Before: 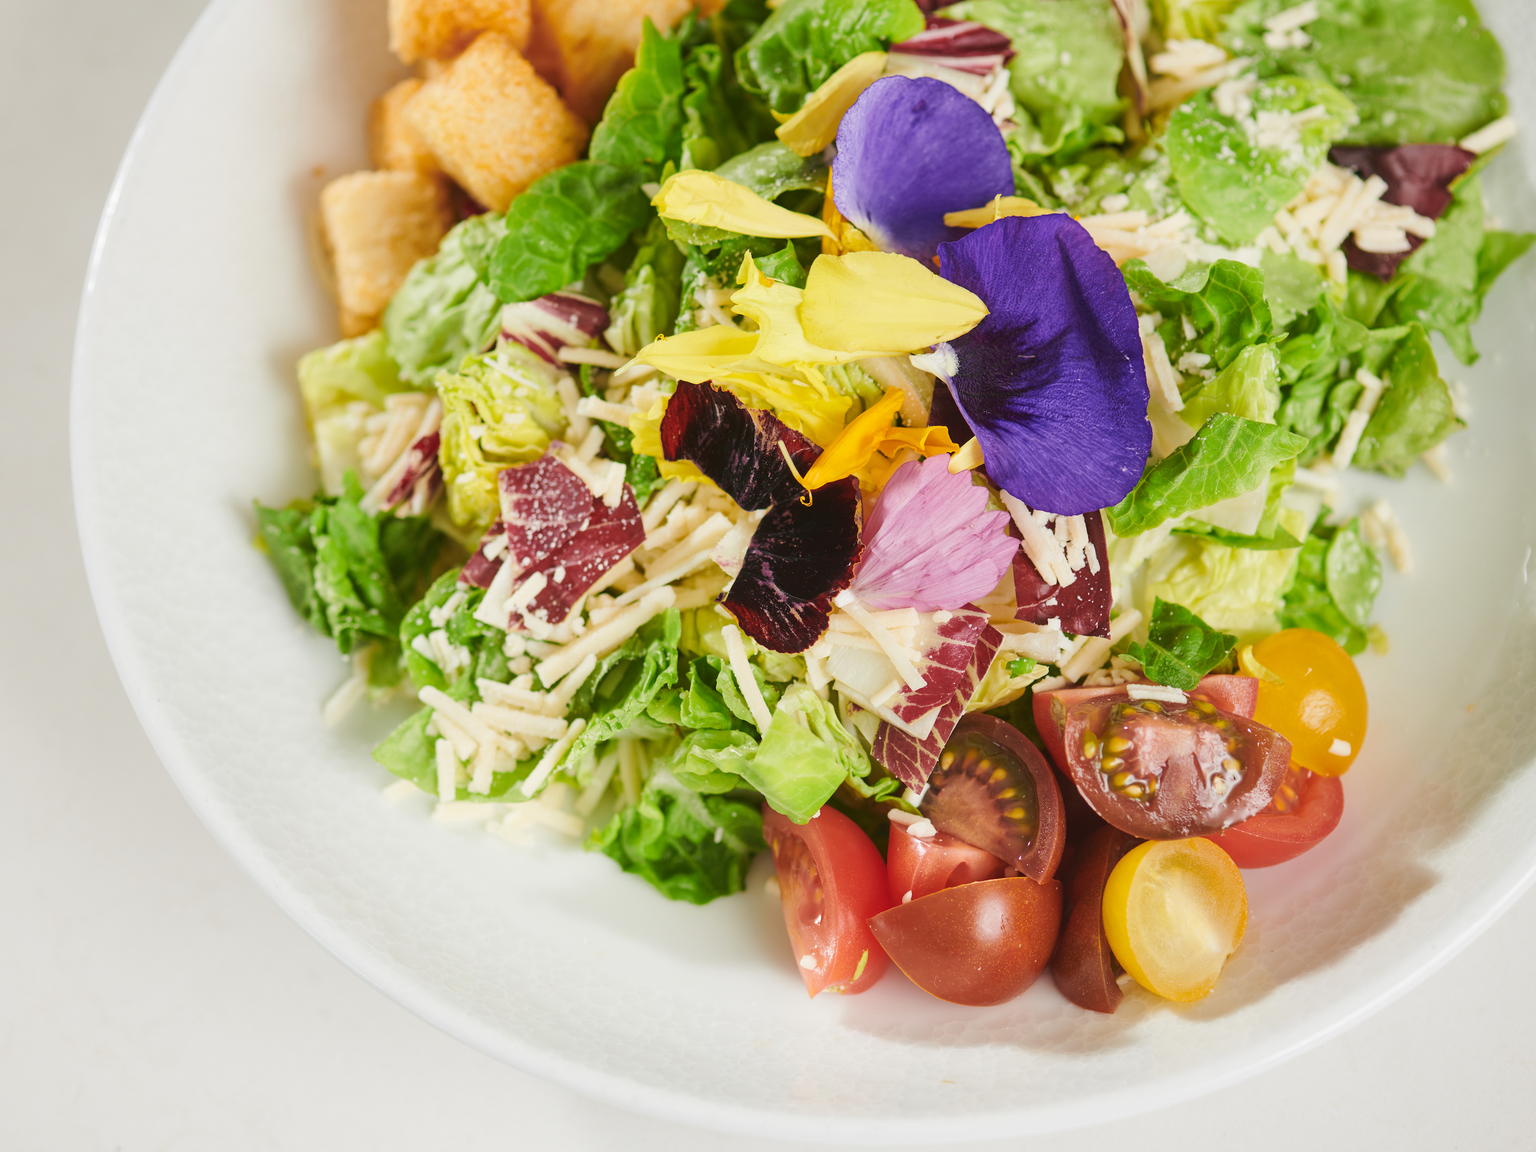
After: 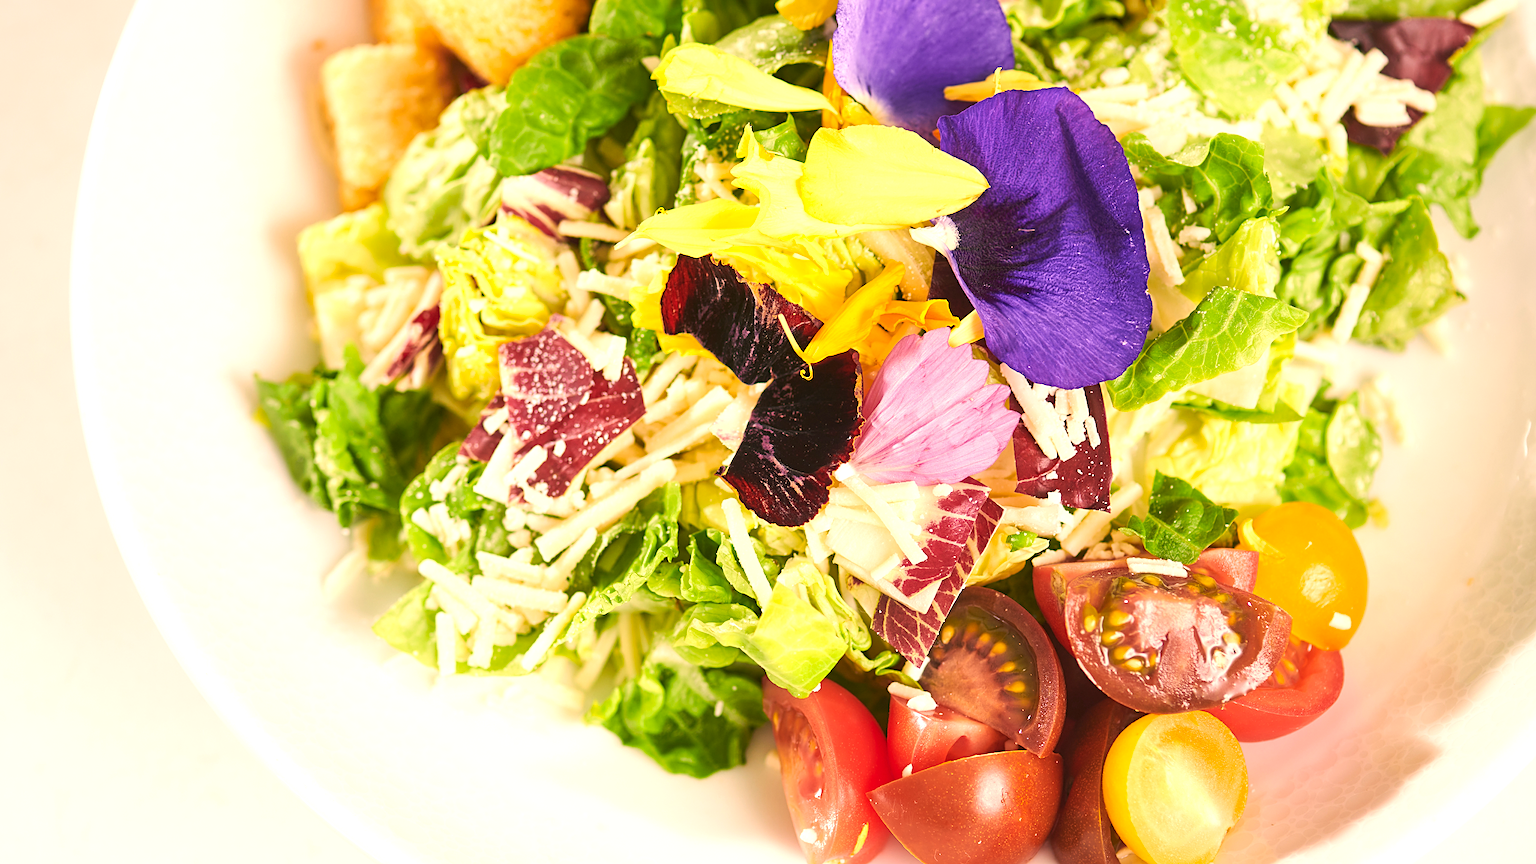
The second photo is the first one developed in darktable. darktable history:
exposure: black level correction 0.001, exposure 0.675 EV, compensate highlight preservation false
crop: top 11.038%, bottom 13.962%
color correction: highlights a* 11.96, highlights b* 11.58
sharpen: on, module defaults
